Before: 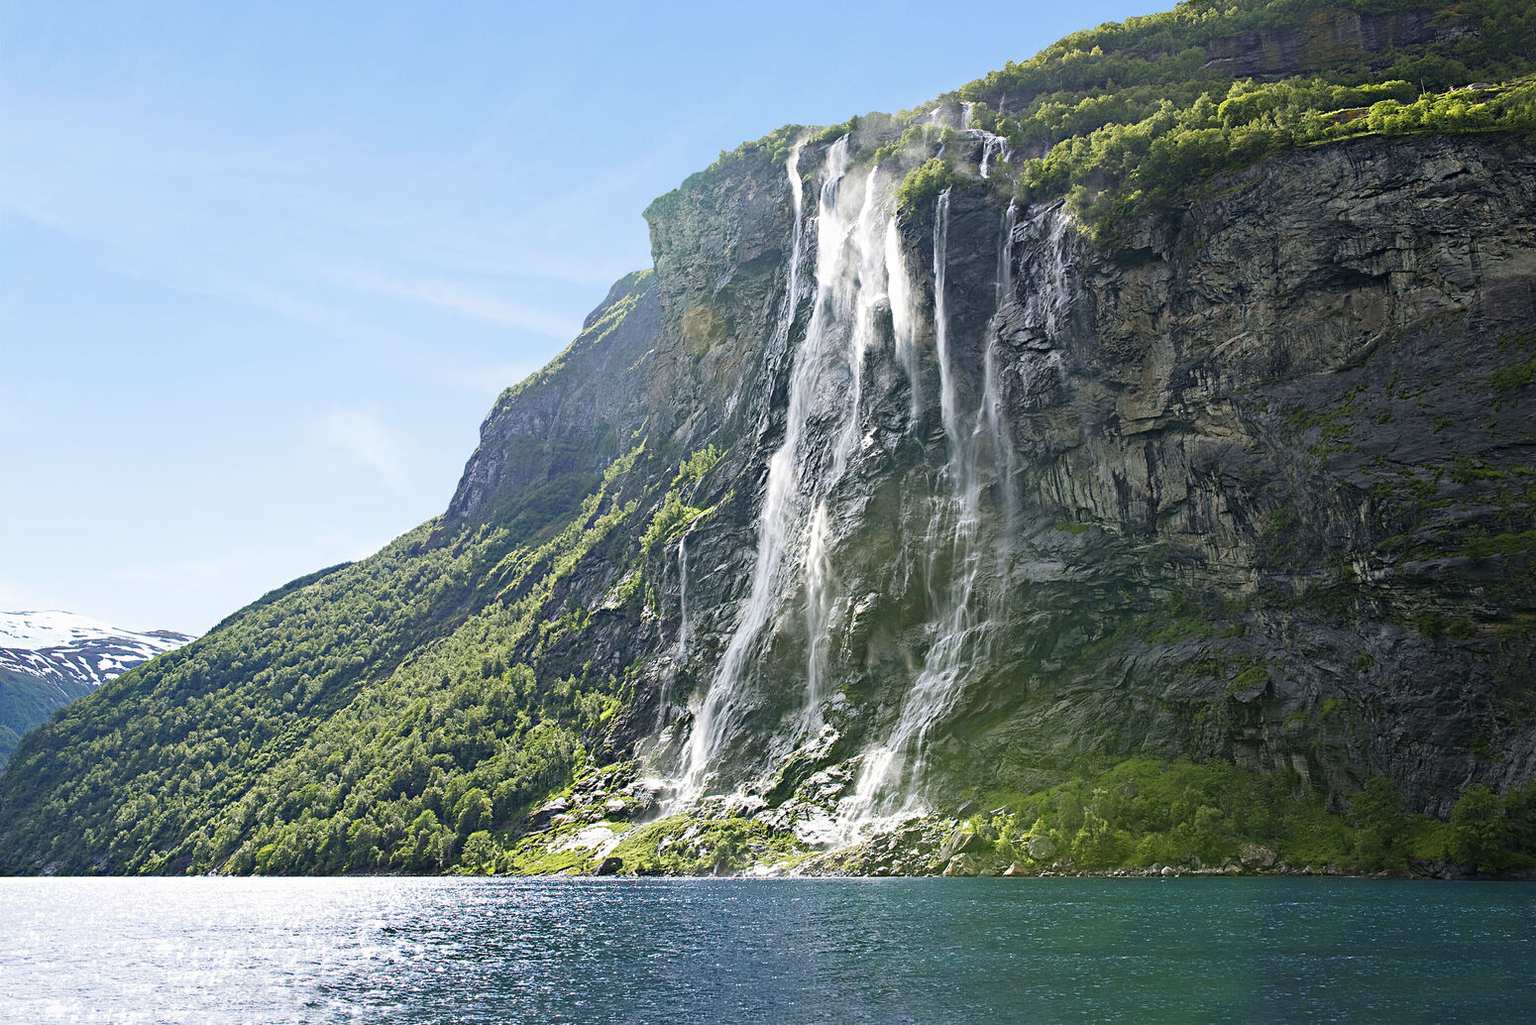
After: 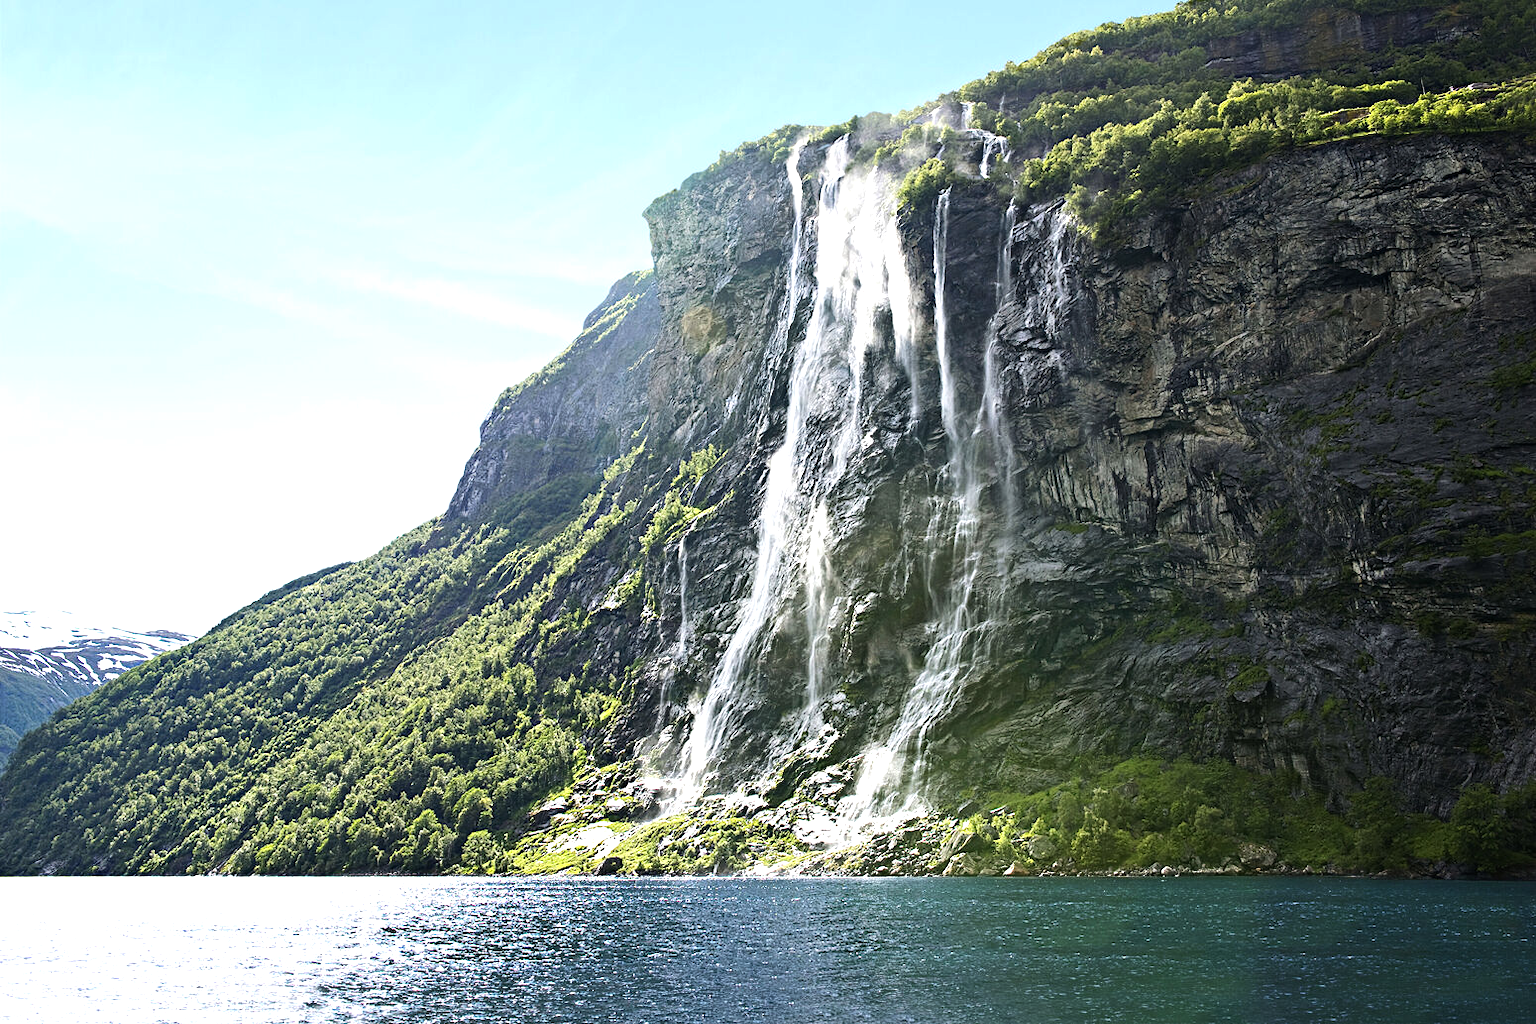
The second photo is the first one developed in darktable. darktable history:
tone equalizer: -8 EV -0.784 EV, -7 EV -0.734 EV, -6 EV -0.569 EV, -5 EV -0.41 EV, -3 EV 0.392 EV, -2 EV 0.6 EV, -1 EV 0.697 EV, +0 EV 0.72 EV, edges refinement/feathering 500, mask exposure compensation -1.57 EV, preserve details no
